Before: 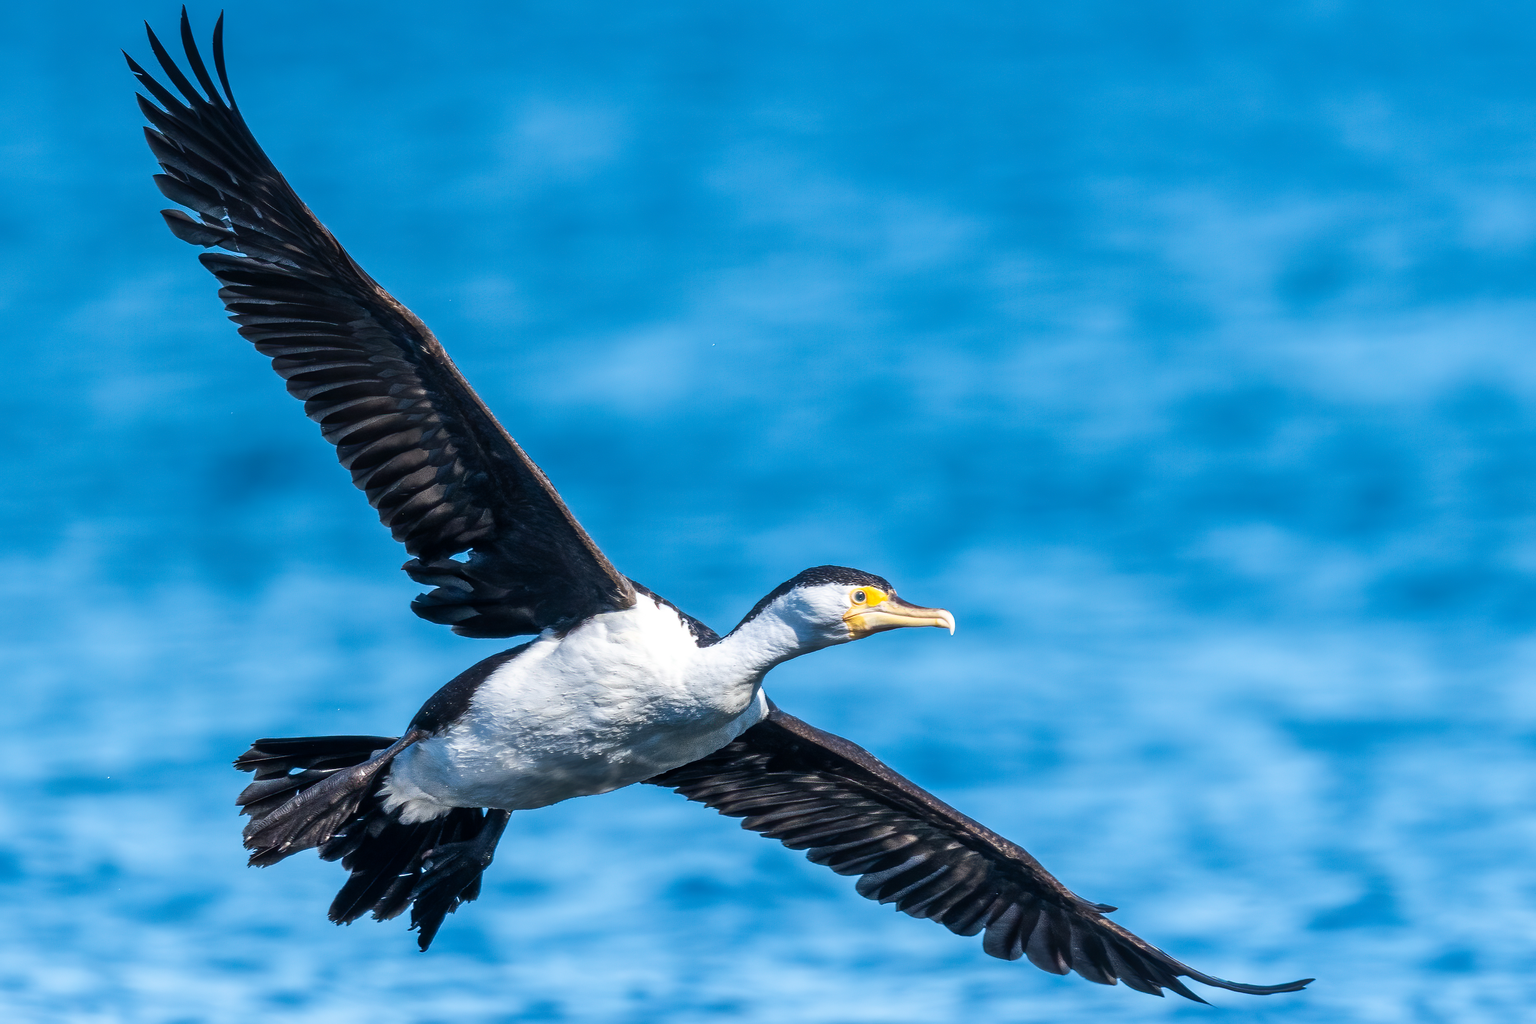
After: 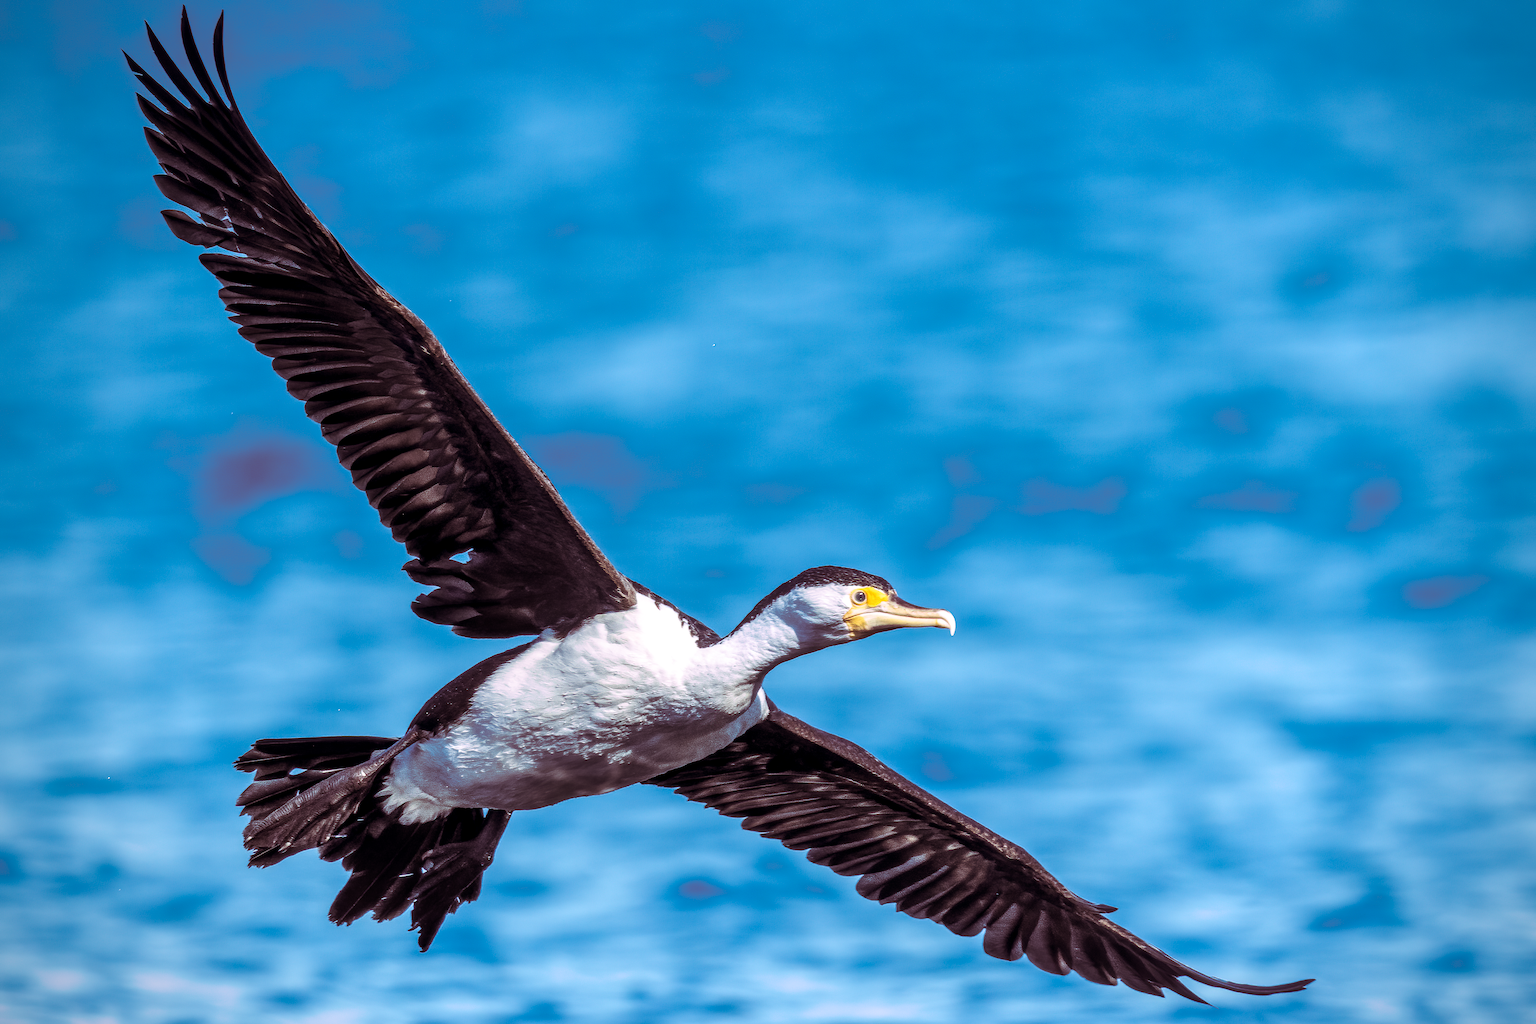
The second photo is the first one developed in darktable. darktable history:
local contrast: detail 130%
vignetting: saturation 0, unbound false
split-toning: highlights › hue 298.8°, highlights › saturation 0.73, compress 41.76%
